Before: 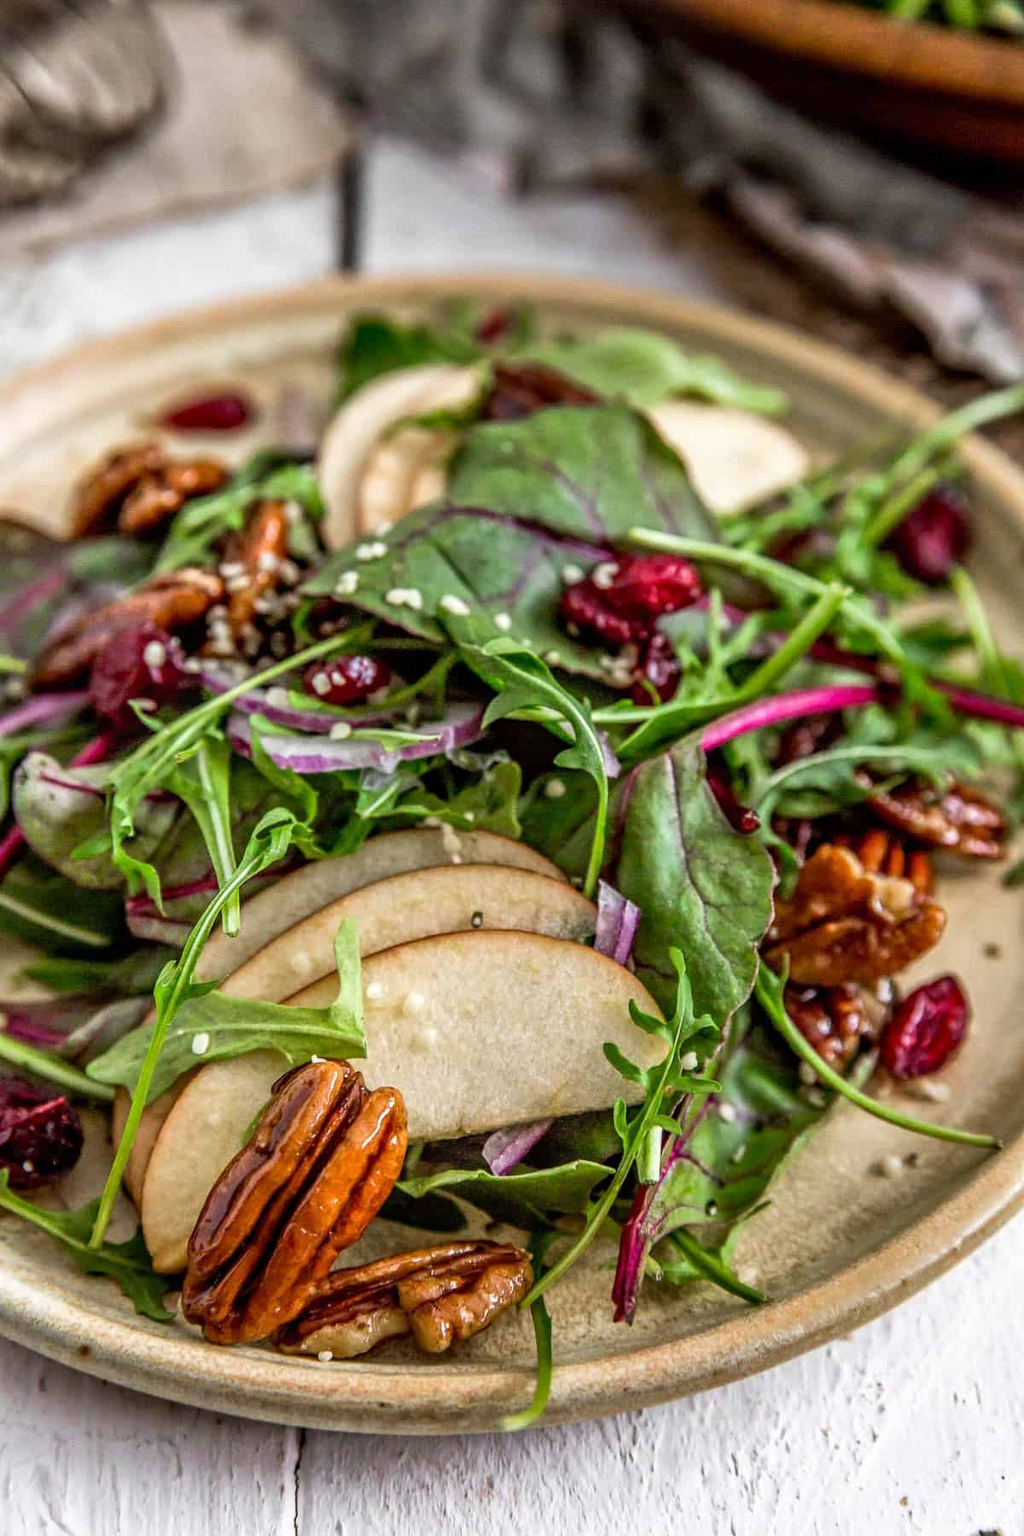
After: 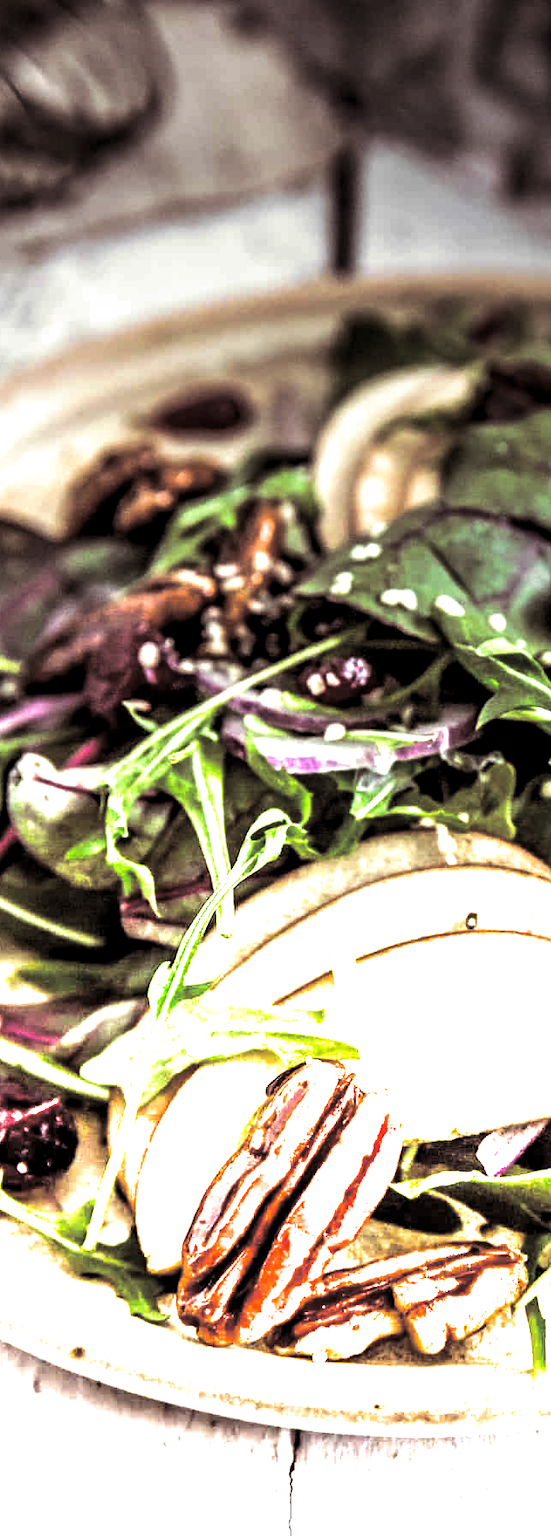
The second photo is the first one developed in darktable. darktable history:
split-toning: shadows › saturation 0.2
levels: levels [0.101, 0.578, 0.953]
graduated density: density -3.9 EV
crop: left 0.587%, right 45.588%, bottom 0.086%
